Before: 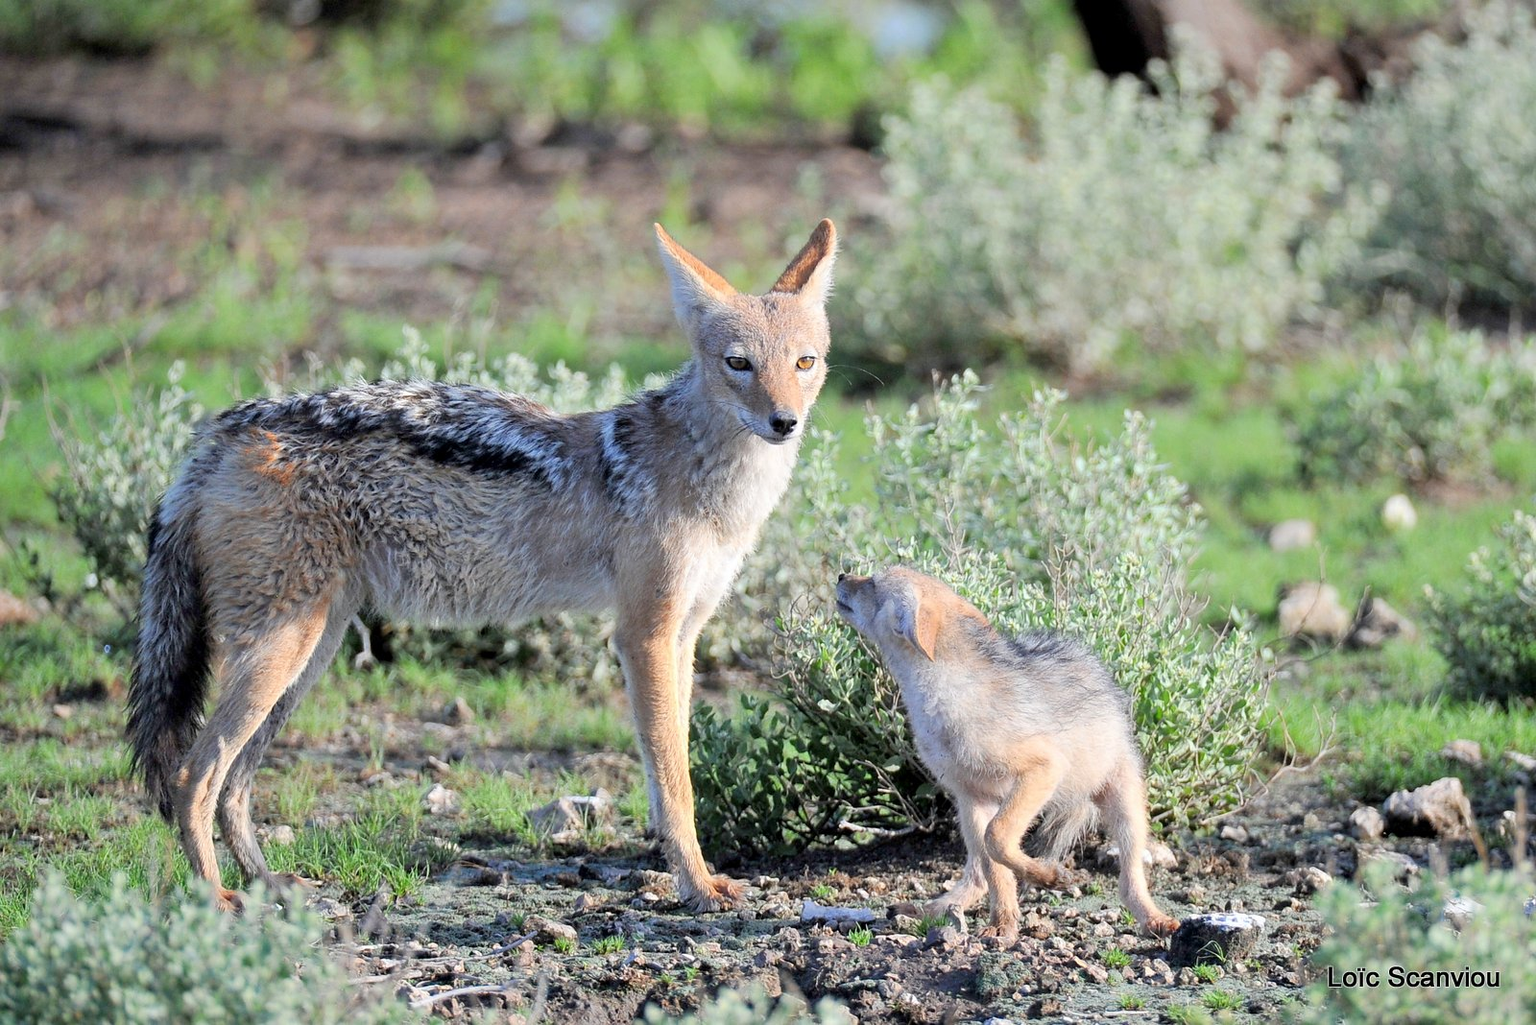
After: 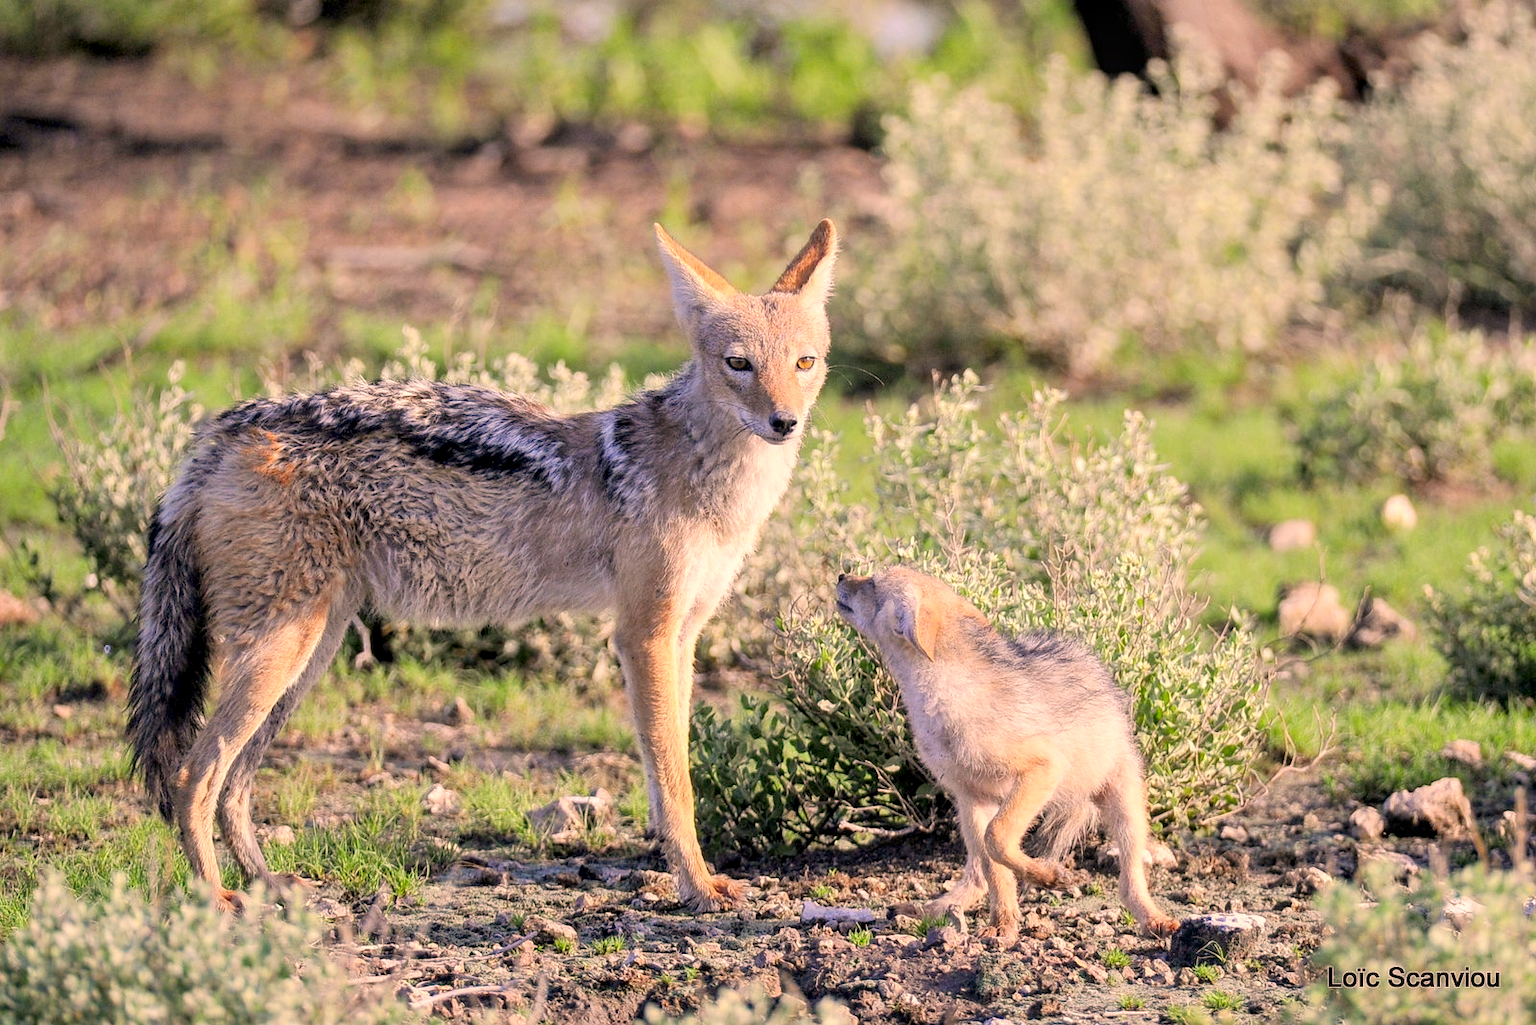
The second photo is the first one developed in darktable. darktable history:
color correction: highlights a* 17.8, highlights b* 19.07
local contrast: on, module defaults
levels: levels [0, 0.478, 1]
